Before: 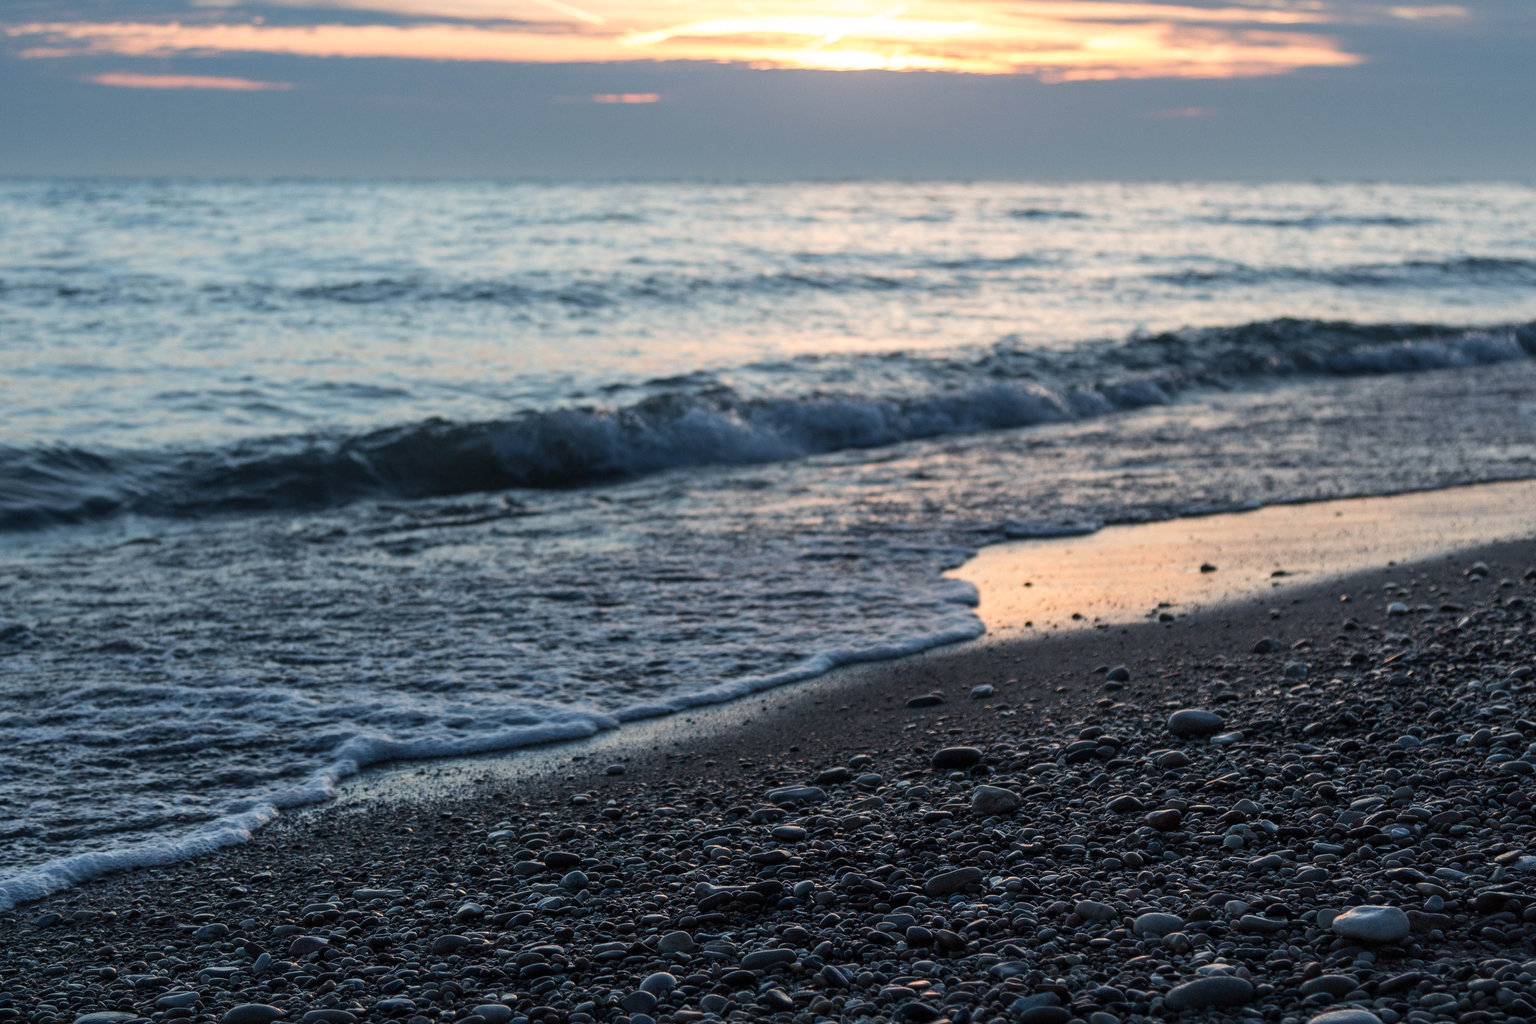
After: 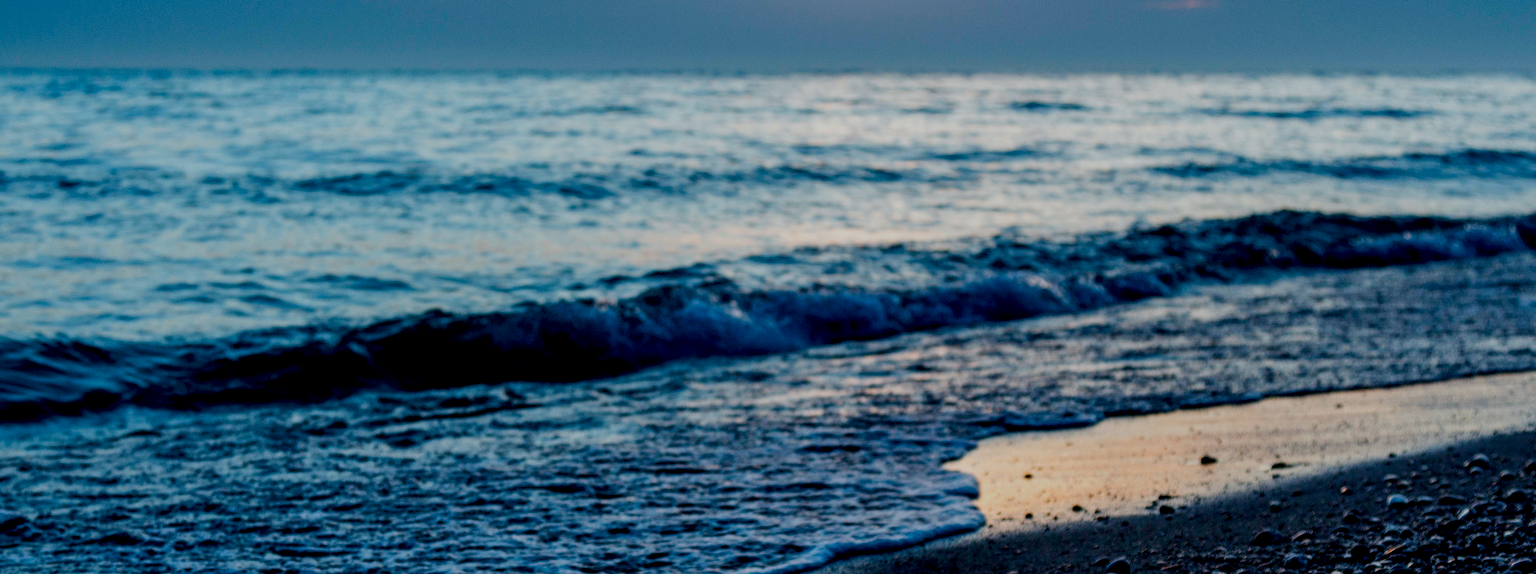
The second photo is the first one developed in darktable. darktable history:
color contrast: green-magenta contrast 1.69, blue-yellow contrast 1.49
filmic rgb: middle gray luminance 29%, black relative exposure -10.3 EV, white relative exposure 5.5 EV, threshold 6 EV, target black luminance 0%, hardness 3.95, latitude 2.04%, contrast 1.132, highlights saturation mix 5%, shadows ↔ highlights balance 15.11%, add noise in highlights 0, preserve chrominance no, color science v3 (2019), use custom middle-gray values true, iterations of high-quality reconstruction 0, contrast in highlights soft, enable highlight reconstruction true
local contrast: detail 142%
crop and rotate: top 10.605%, bottom 33.274%
color balance rgb: perceptual saturation grading › global saturation 20%, perceptual saturation grading › highlights -25%, perceptual saturation grading › shadows 25%
contrast brightness saturation: saturation -0.05
white balance: red 0.925, blue 1.046
